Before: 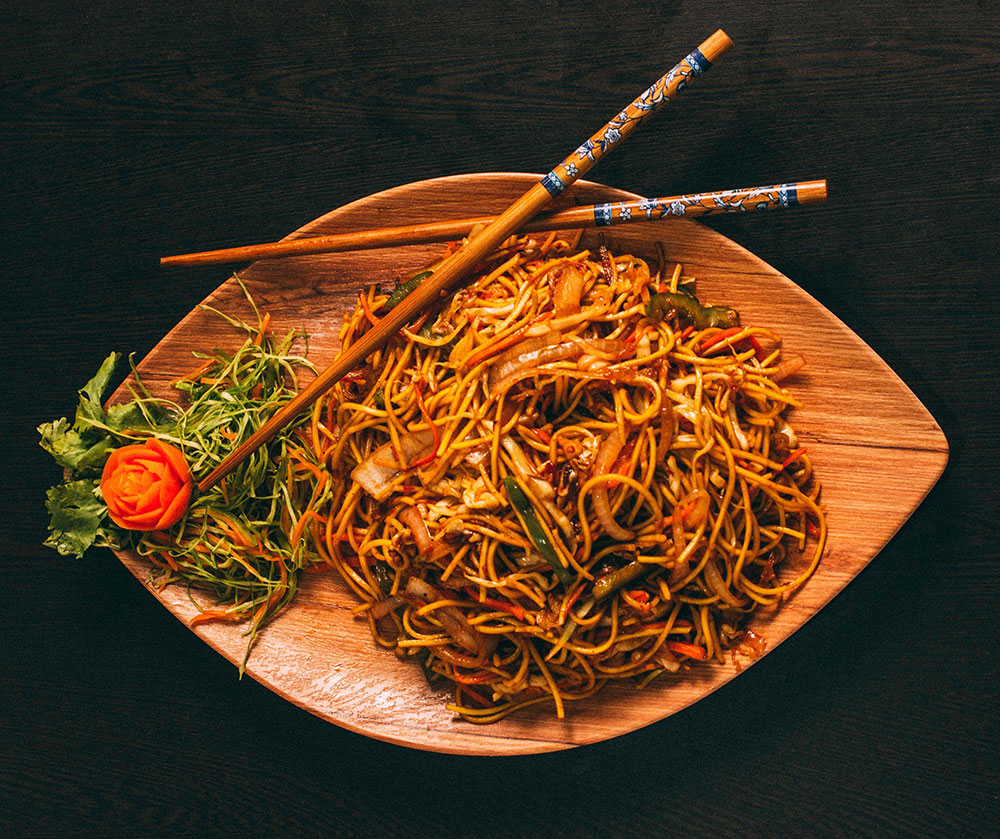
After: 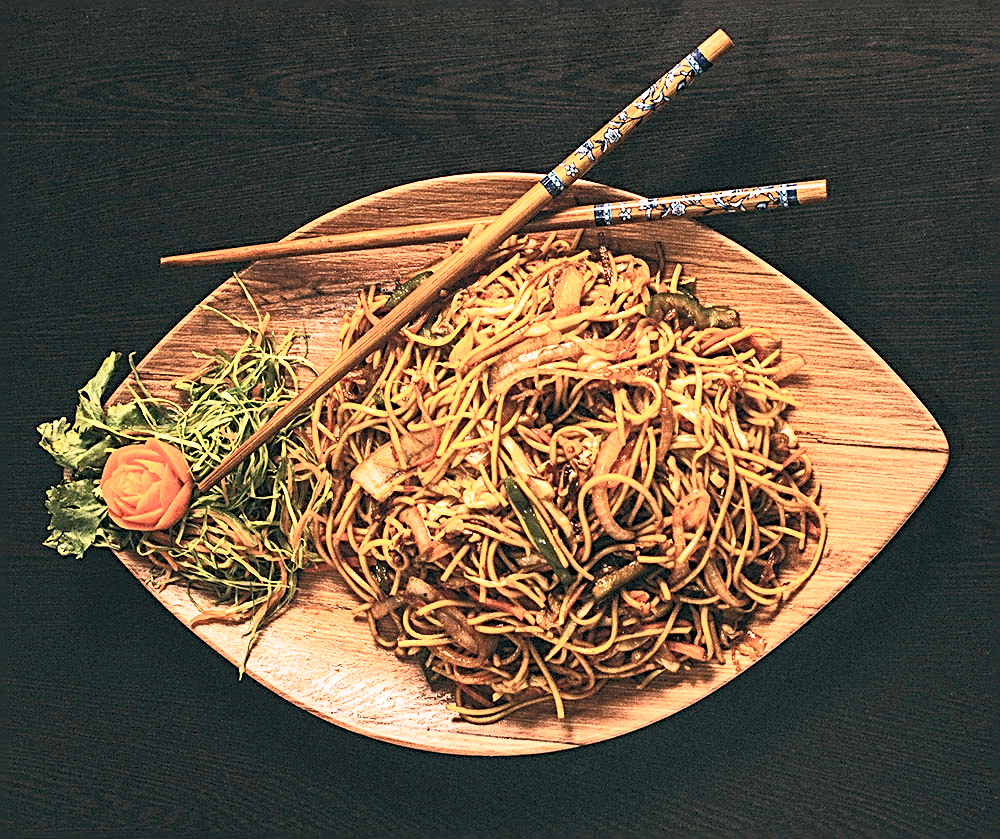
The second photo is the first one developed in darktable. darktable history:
contrast brightness saturation: contrast 0.43, brightness 0.56, saturation -0.19
sharpen: radius 2.817, amount 0.715
